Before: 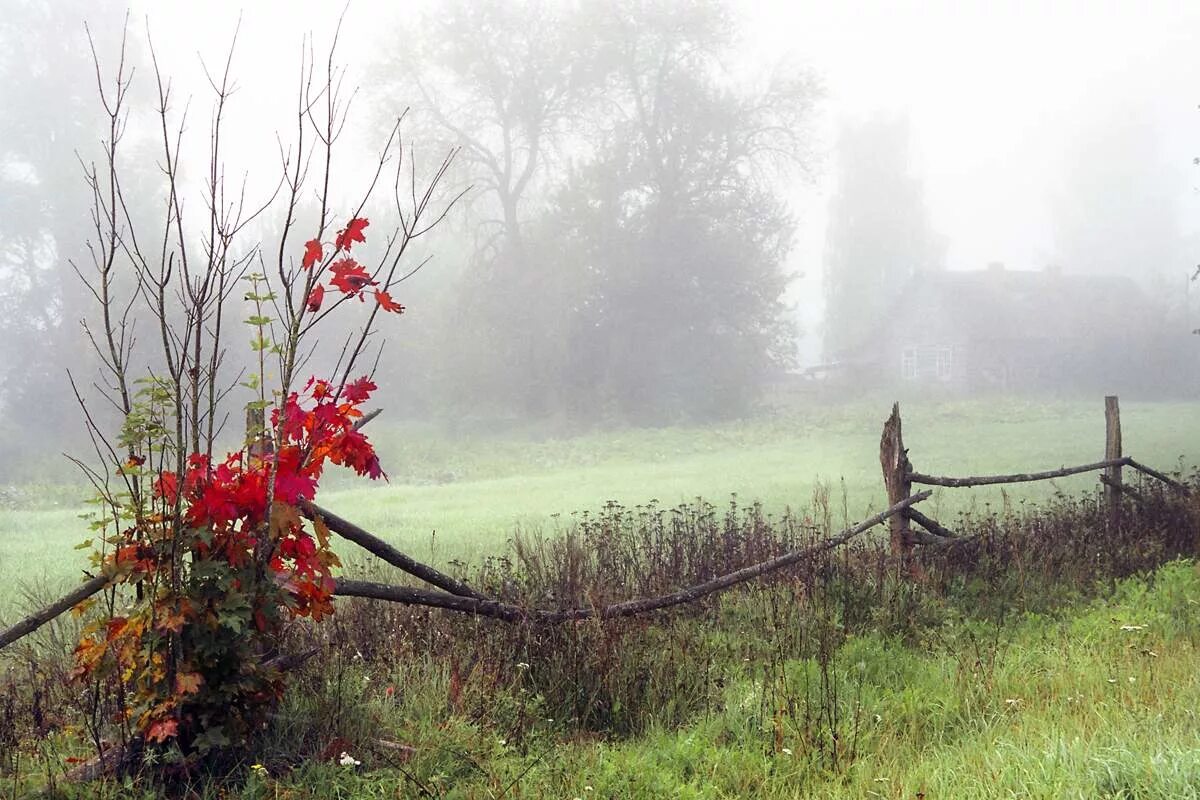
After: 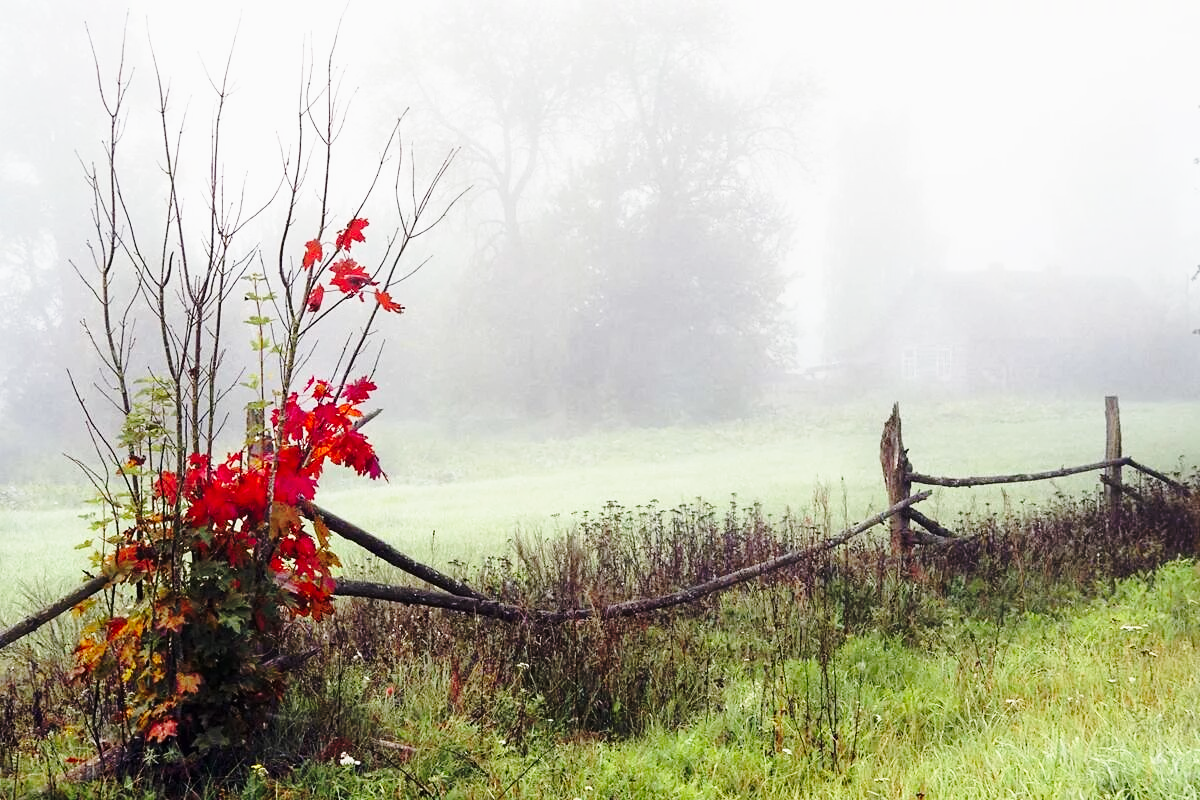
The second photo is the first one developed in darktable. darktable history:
exposure: exposure -0.299 EV, compensate highlight preservation false
base curve: curves: ch0 [(0, 0) (0.036, 0.037) (0.121, 0.228) (0.46, 0.76) (0.859, 0.983) (1, 1)], preserve colors none
